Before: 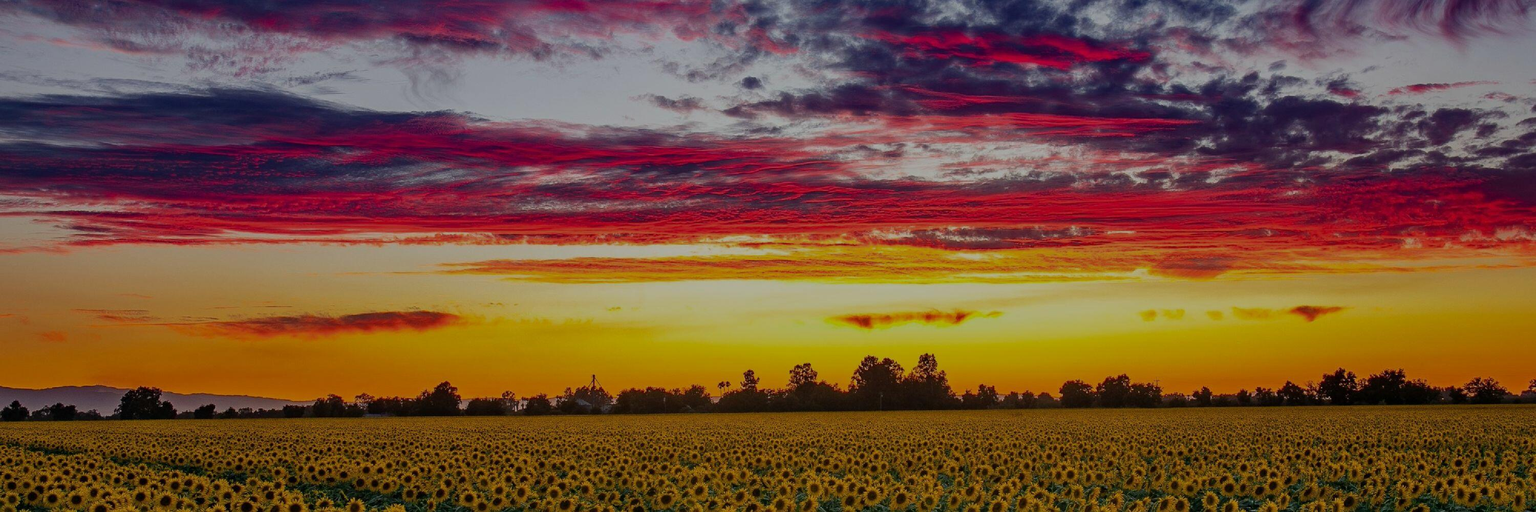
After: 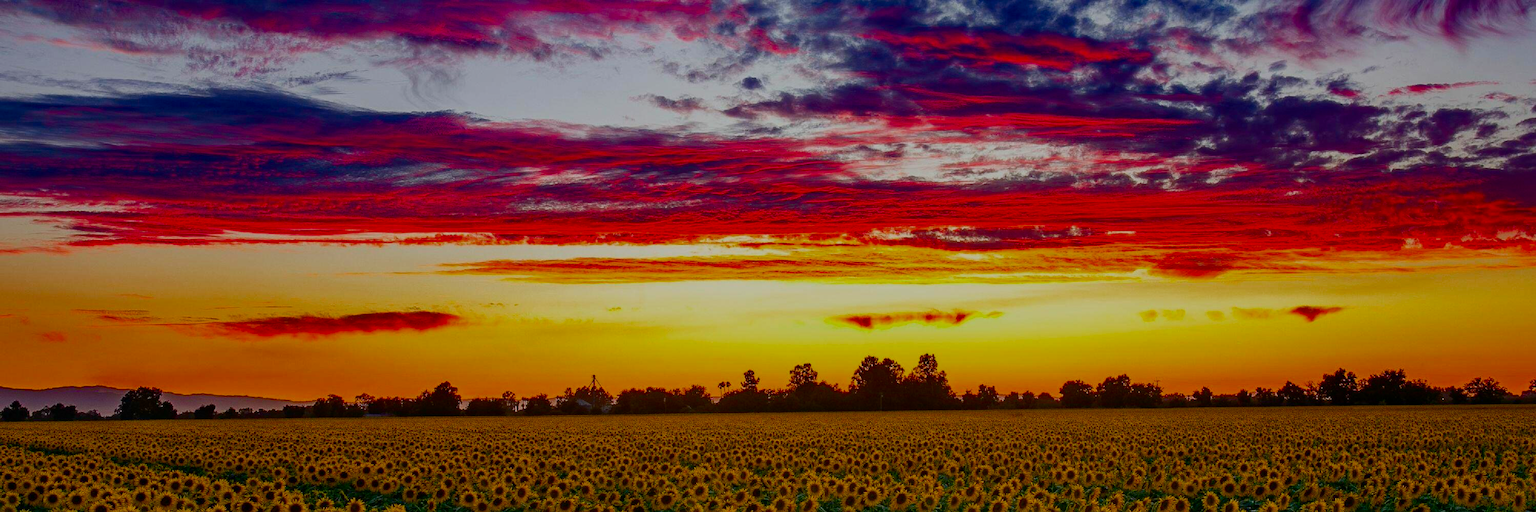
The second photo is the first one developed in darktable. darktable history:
shadows and highlights: shadows -22.97, highlights 46.37, soften with gaussian
color balance rgb: perceptual saturation grading › global saturation 20%, perceptual saturation grading › highlights -49.368%, perceptual saturation grading › shadows 25.474%, global vibrance 20%
contrast brightness saturation: contrast 0.163, saturation 0.316
